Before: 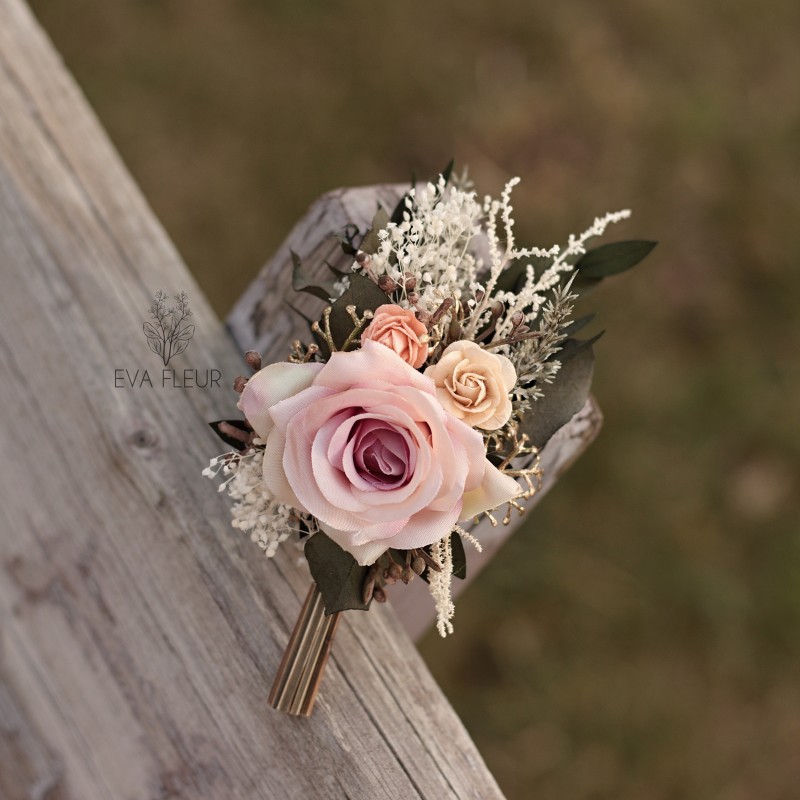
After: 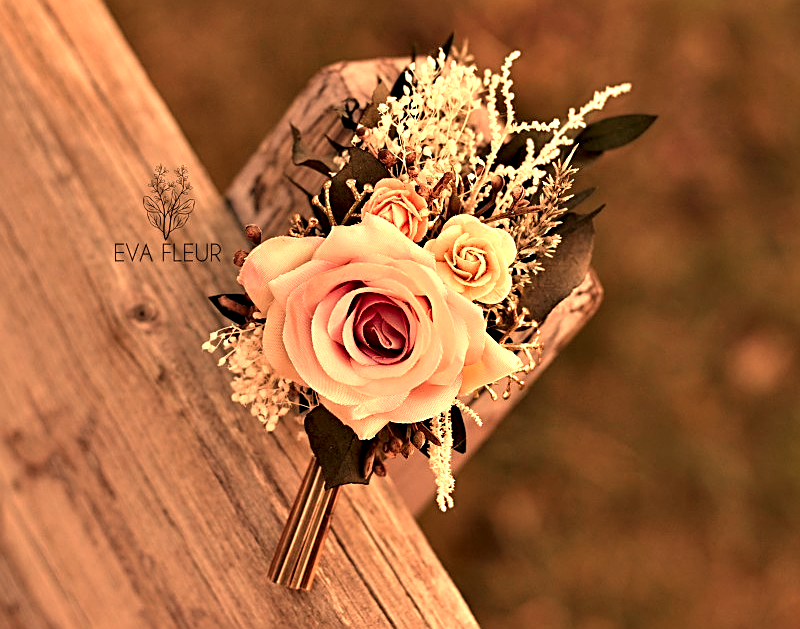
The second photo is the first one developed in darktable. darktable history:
white balance: red 1.467, blue 0.684
contrast equalizer: octaves 7, y [[0.6 ×6], [0.55 ×6], [0 ×6], [0 ×6], [0 ×6]]
crop and rotate: top 15.774%, bottom 5.506%
sharpen: on, module defaults
